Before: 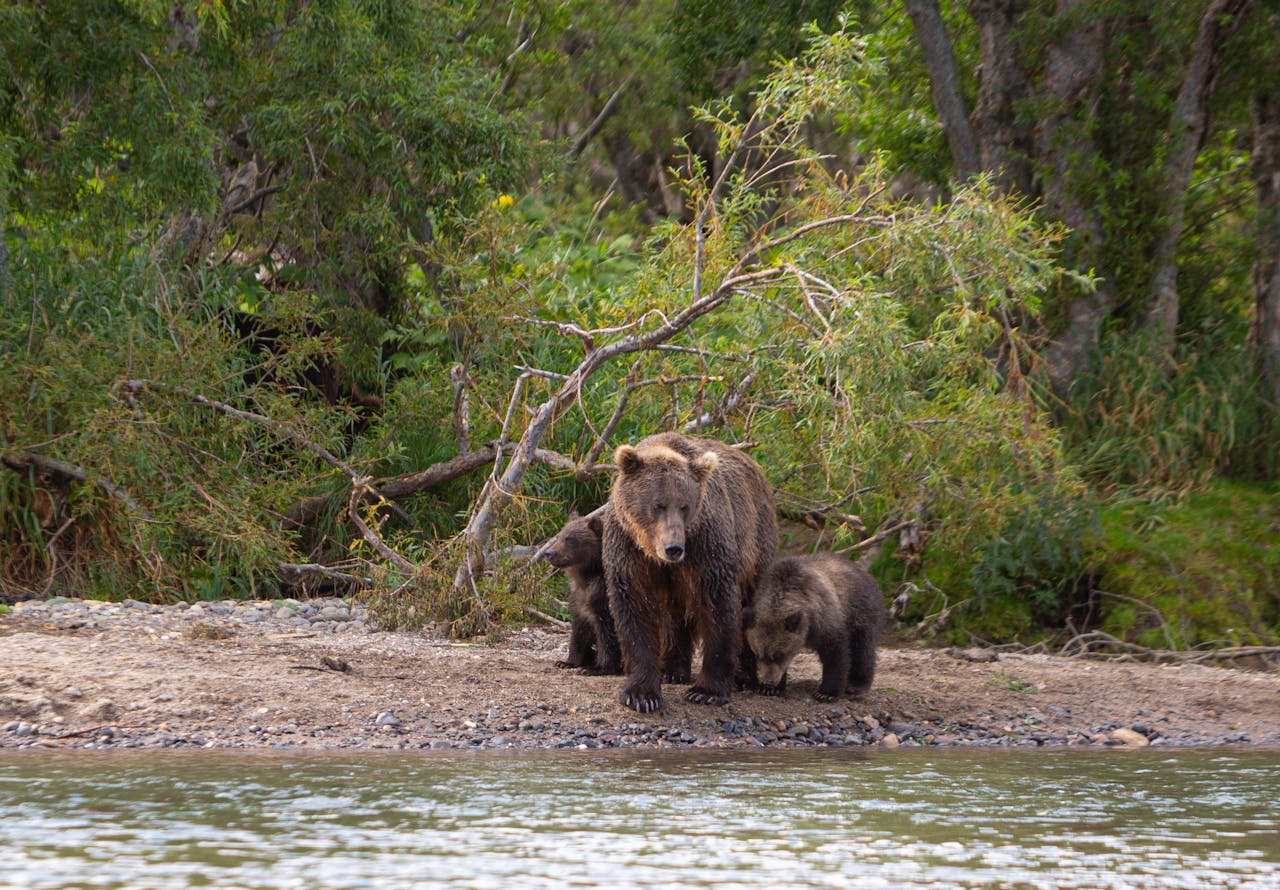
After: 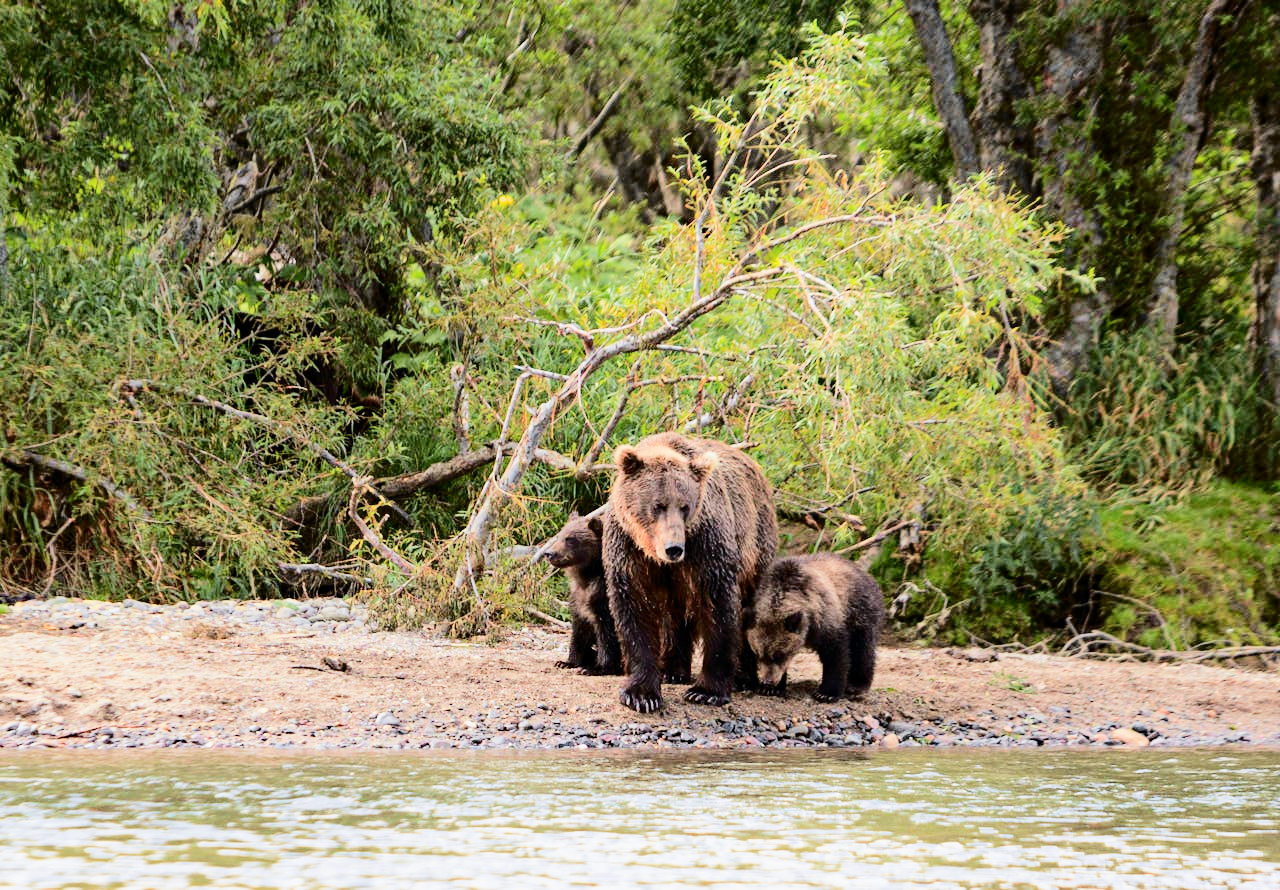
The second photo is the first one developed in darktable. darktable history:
exposure: black level correction 0.001, exposure 1.129 EV, compensate exposure bias true, compensate highlight preservation false
filmic rgb: black relative exposure -7.5 EV, white relative exposure 5 EV, hardness 3.31, contrast 1.3, contrast in shadows safe
tone curve: curves: ch0 [(0.003, 0) (0.066, 0.031) (0.16, 0.089) (0.269, 0.218) (0.395, 0.408) (0.517, 0.56) (0.684, 0.734) (0.791, 0.814) (1, 1)]; ch1 [(0, 0) (0.164, 0.115) (0.337, 0.332) (0.39, 0.398) (0.464, 0.461) (0.501, 0.5) (0.507, 0.5) (0.534, 0.532) (0.577, 0.59) (0.652, 0.681) (0.733, 0.764) (0.819, 0.823) (1, 1)]; ch2 [(0, 0) (0.337, 0.382) (0.464, 0.476) (0.501, 0.5) (0.527, 0.54) (0.551, 0.565) (0.628, 0.632) (0.689, 0.686) (1, 1)], color space Lab, independent channels, preserve colors none
haze removal: compatibility mode true, adaptive false
